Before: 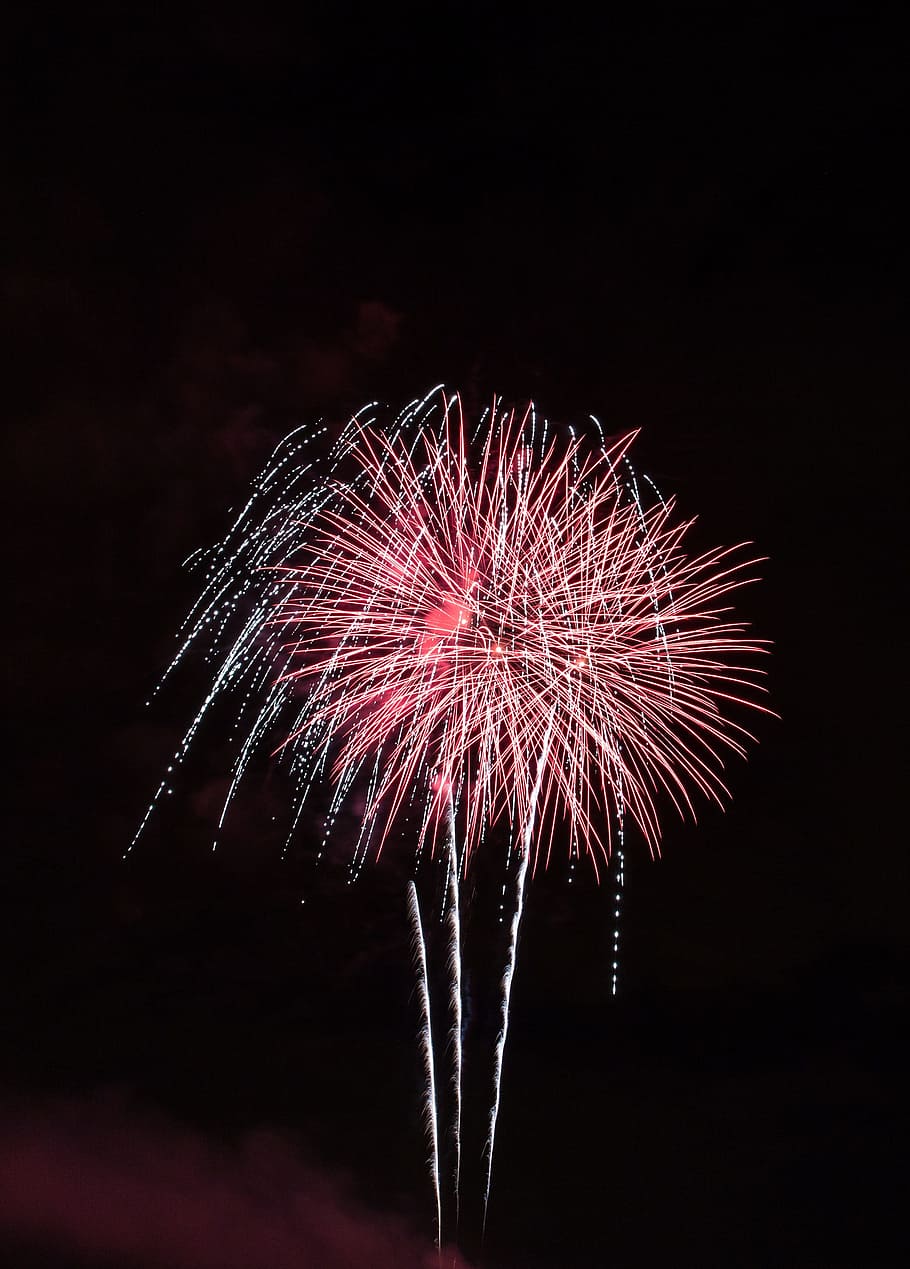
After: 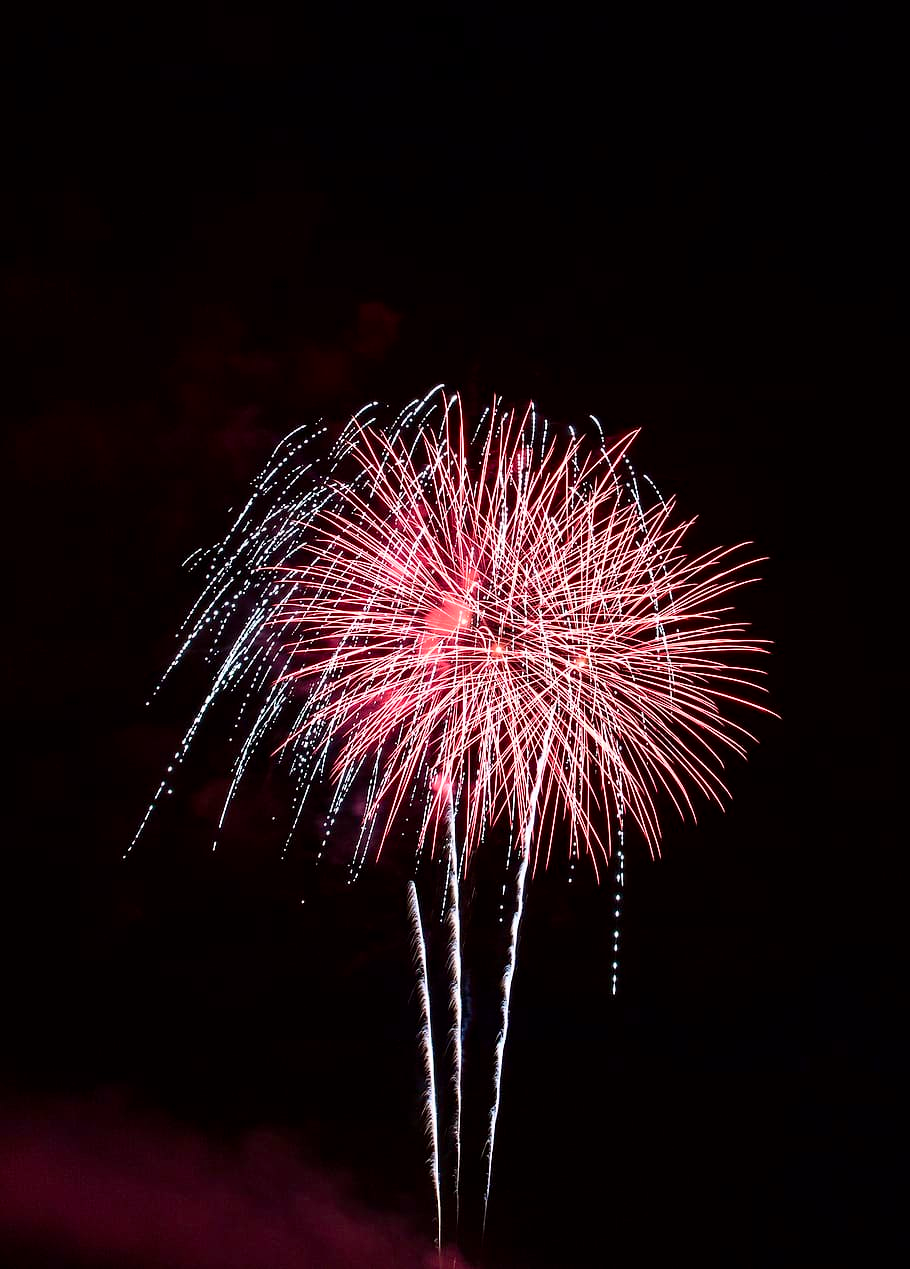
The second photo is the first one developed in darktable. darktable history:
shadows and highlights: shadows 20.91, highlights -82.73, soften with gaussian
exposure: black level correction 0.002, exposure 0.15 EV, compensate highlight preservation false
tone curve: curves: ch0 [(0, 0) (0.091, 0.077) (0.517, 0.574) (0.745, 0.82) (0.844, 0.908) (0.909, 0.942) (1, 0.973)]; ch1 [(0, 0) (0.437, 0.404) (0.5, 0.5) (0.534, 0.546) (0.58, 0.603) (0.616, 0.649) (1, 1)]; ch2 [(0, 0) (0.442, 0.415) (0.5, 0.5) (0.535, 0.547) (0.585, 0.62) (1, 1)], color space Lab, independent channels, preserve colors none
